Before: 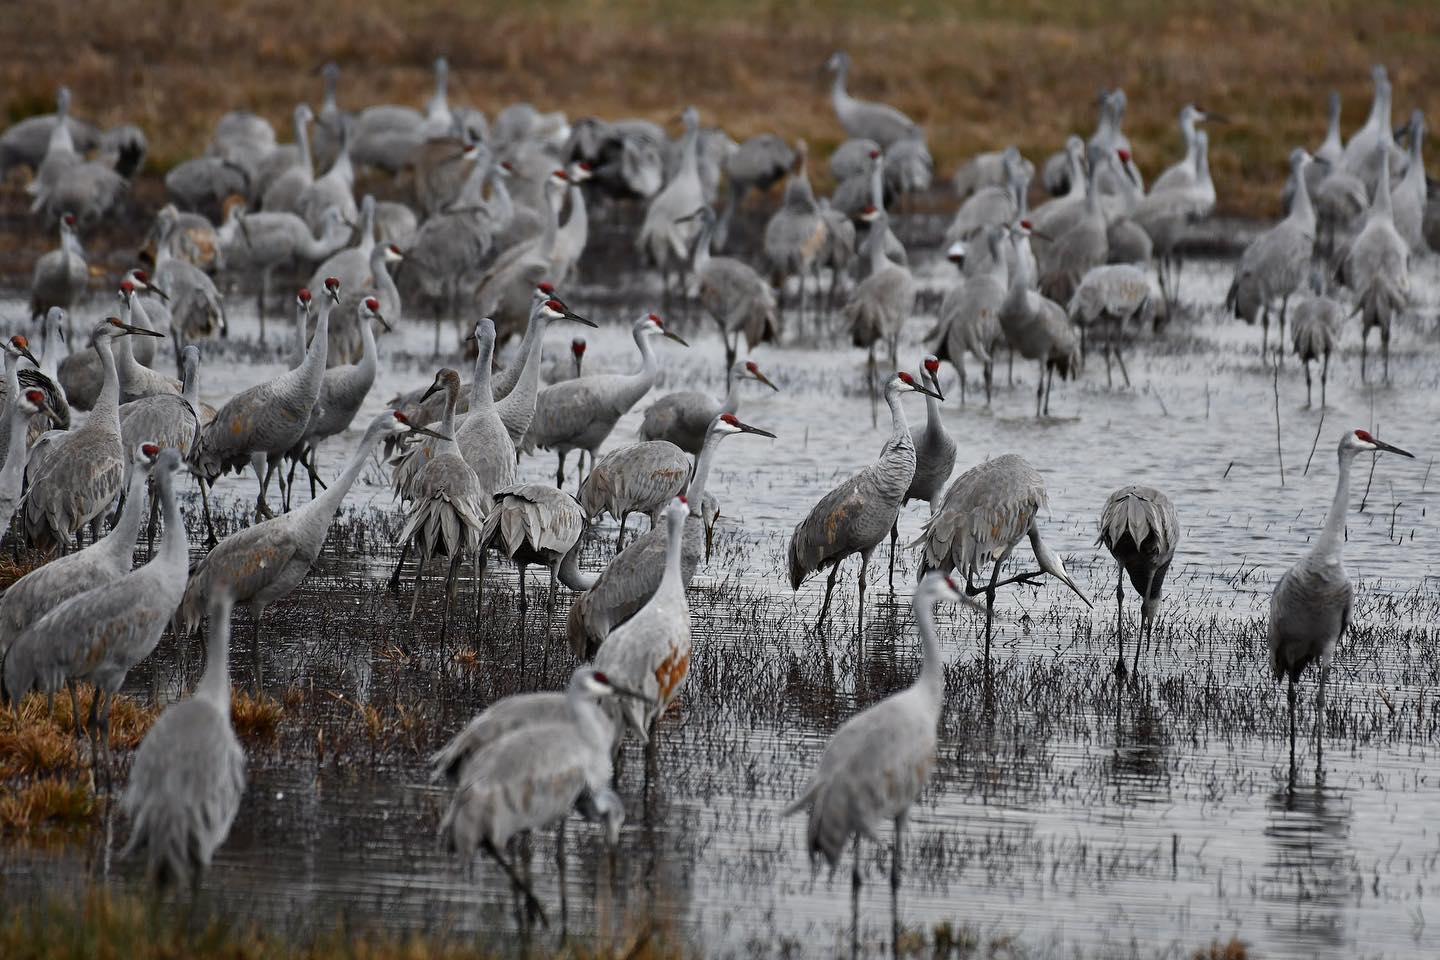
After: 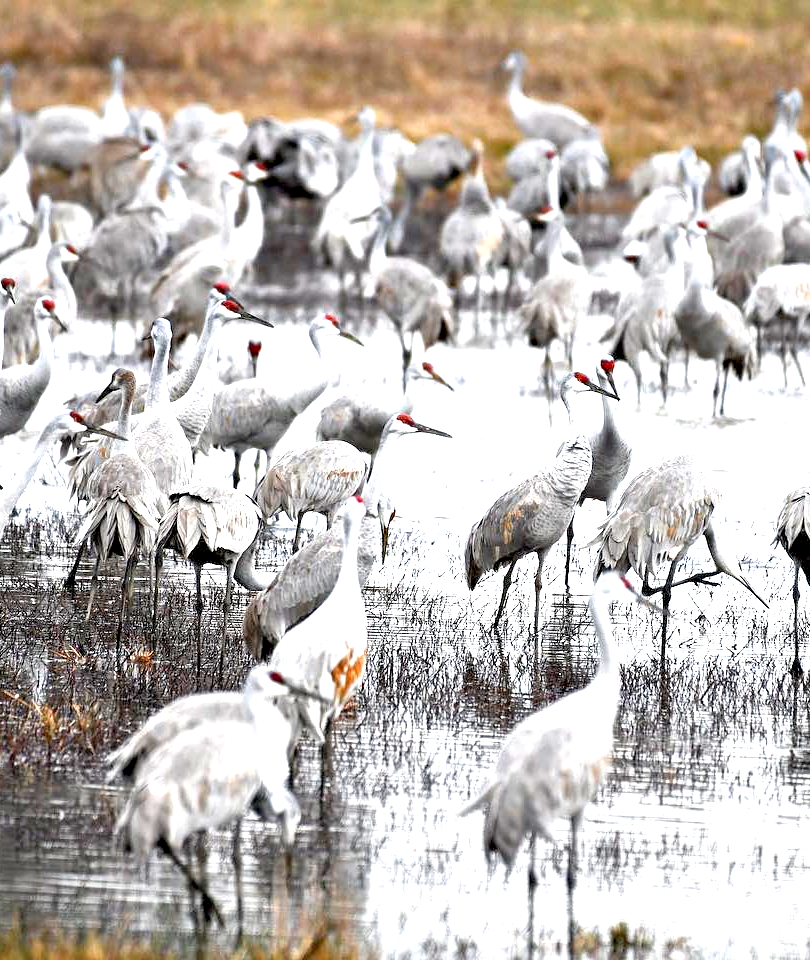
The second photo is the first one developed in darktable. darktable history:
crop and rotate: left 22.516%, right 21.234%
exposure: black level correction 0.005, exposure 2.084 EV, compensate highlight preservation false
